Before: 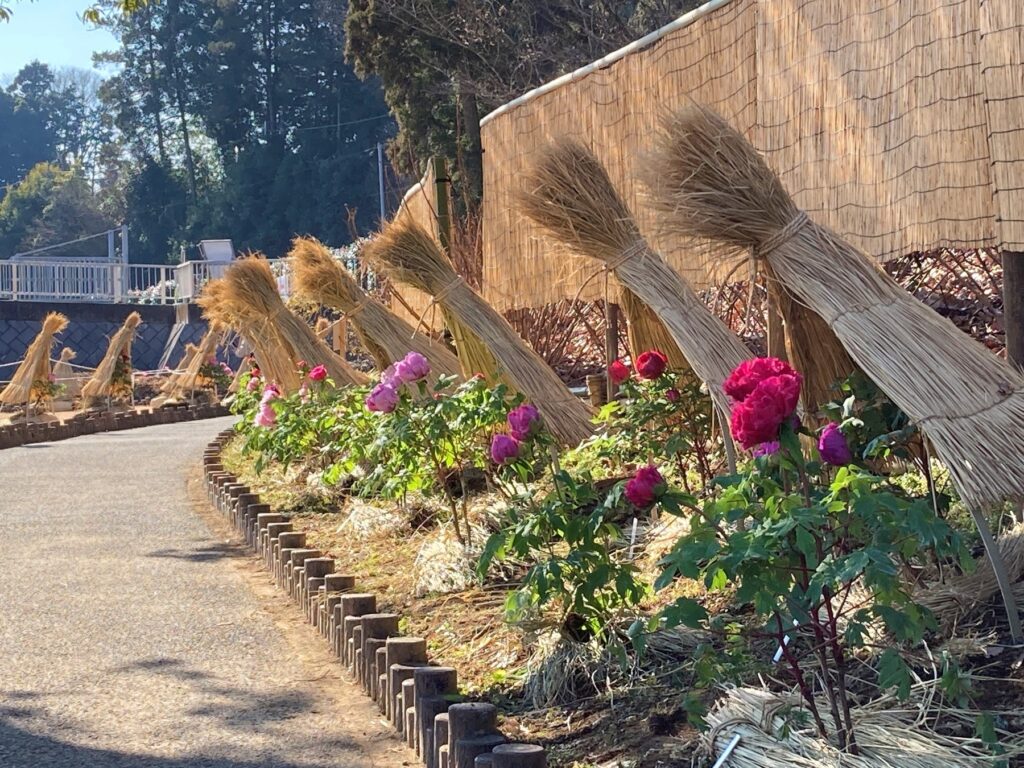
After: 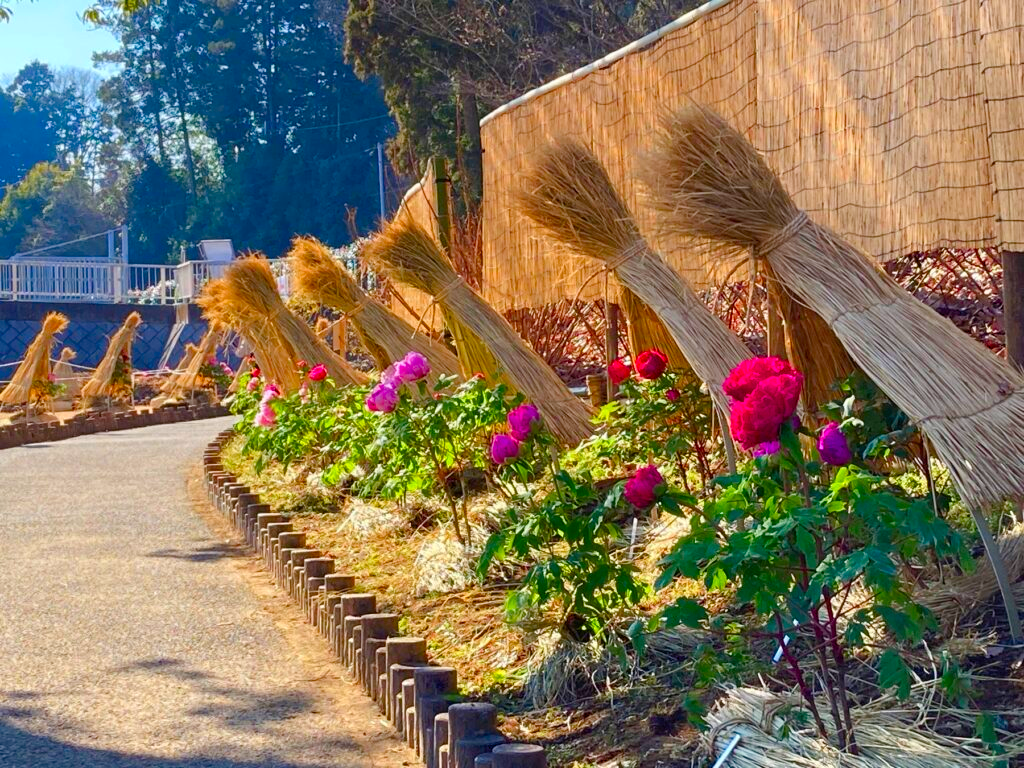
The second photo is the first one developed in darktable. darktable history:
color balance rgb: perceptual saturation grading › global saturation 20%, perceptual saturation grading › highlights -25%, perceptual saturation grading › shadows 50%
contrast brightness saturation: saturation 0.5
